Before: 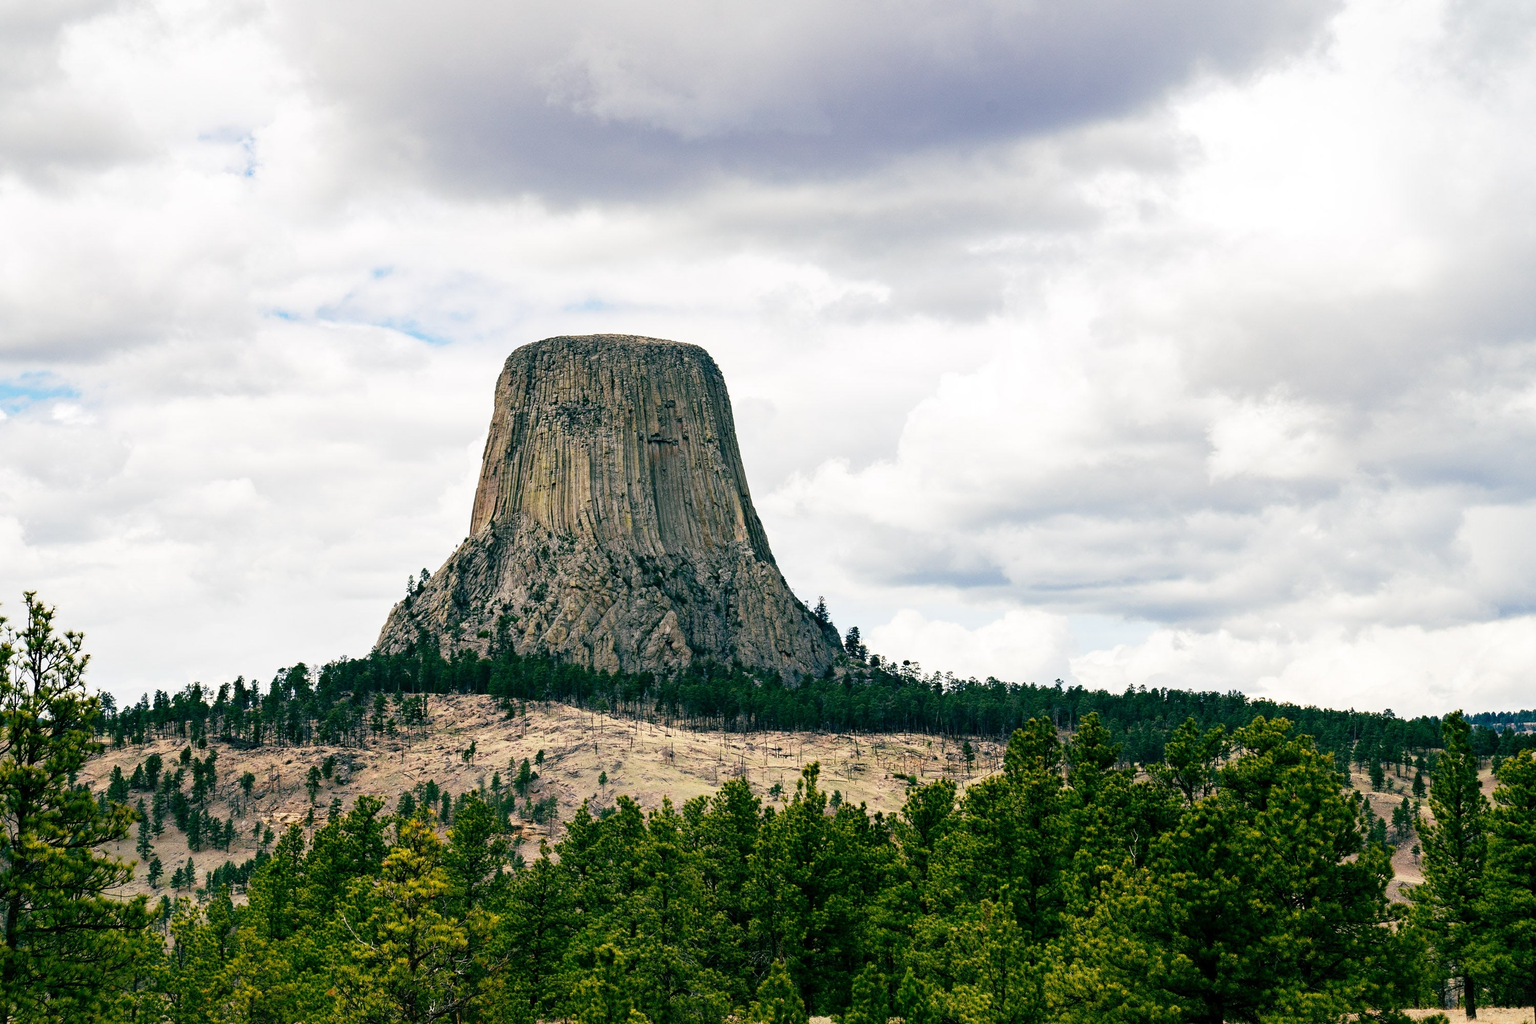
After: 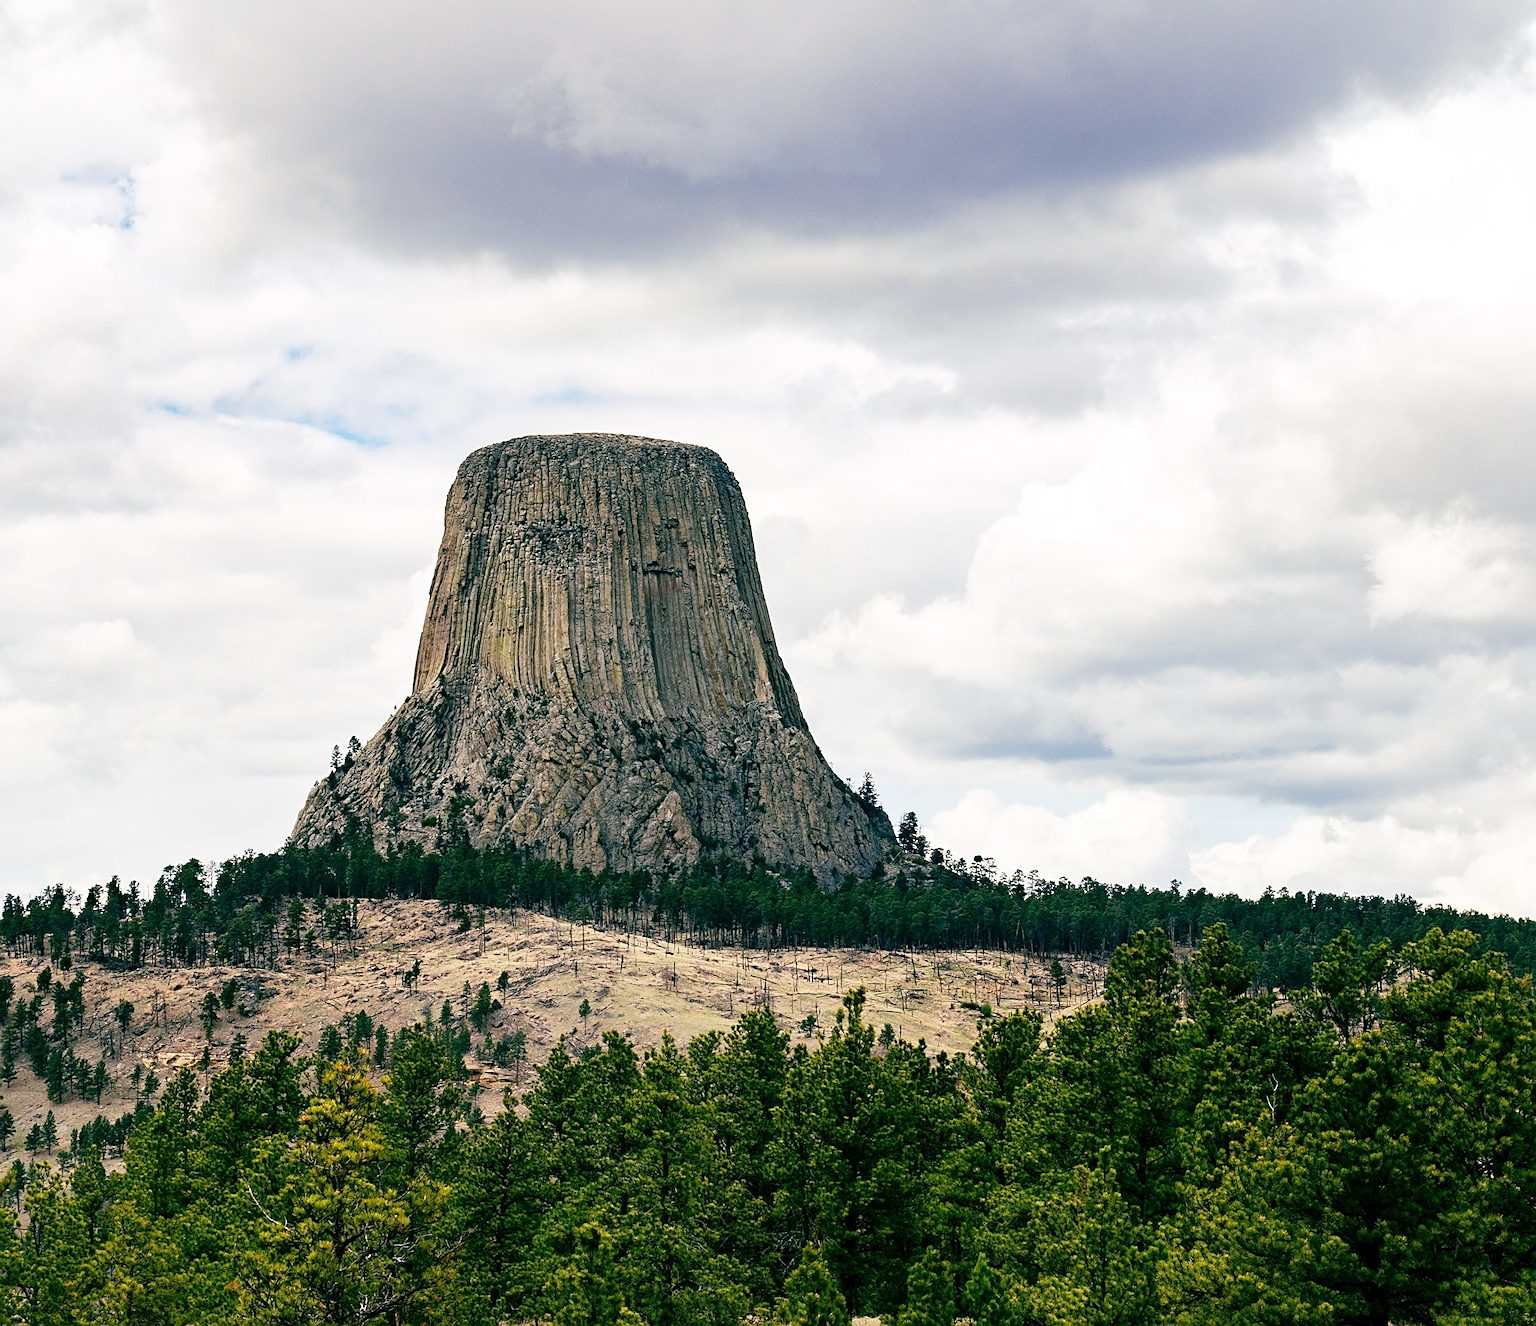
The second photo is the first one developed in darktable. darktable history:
crop: left 9.878%, right 12.902%
sharpen: on, module defaults
